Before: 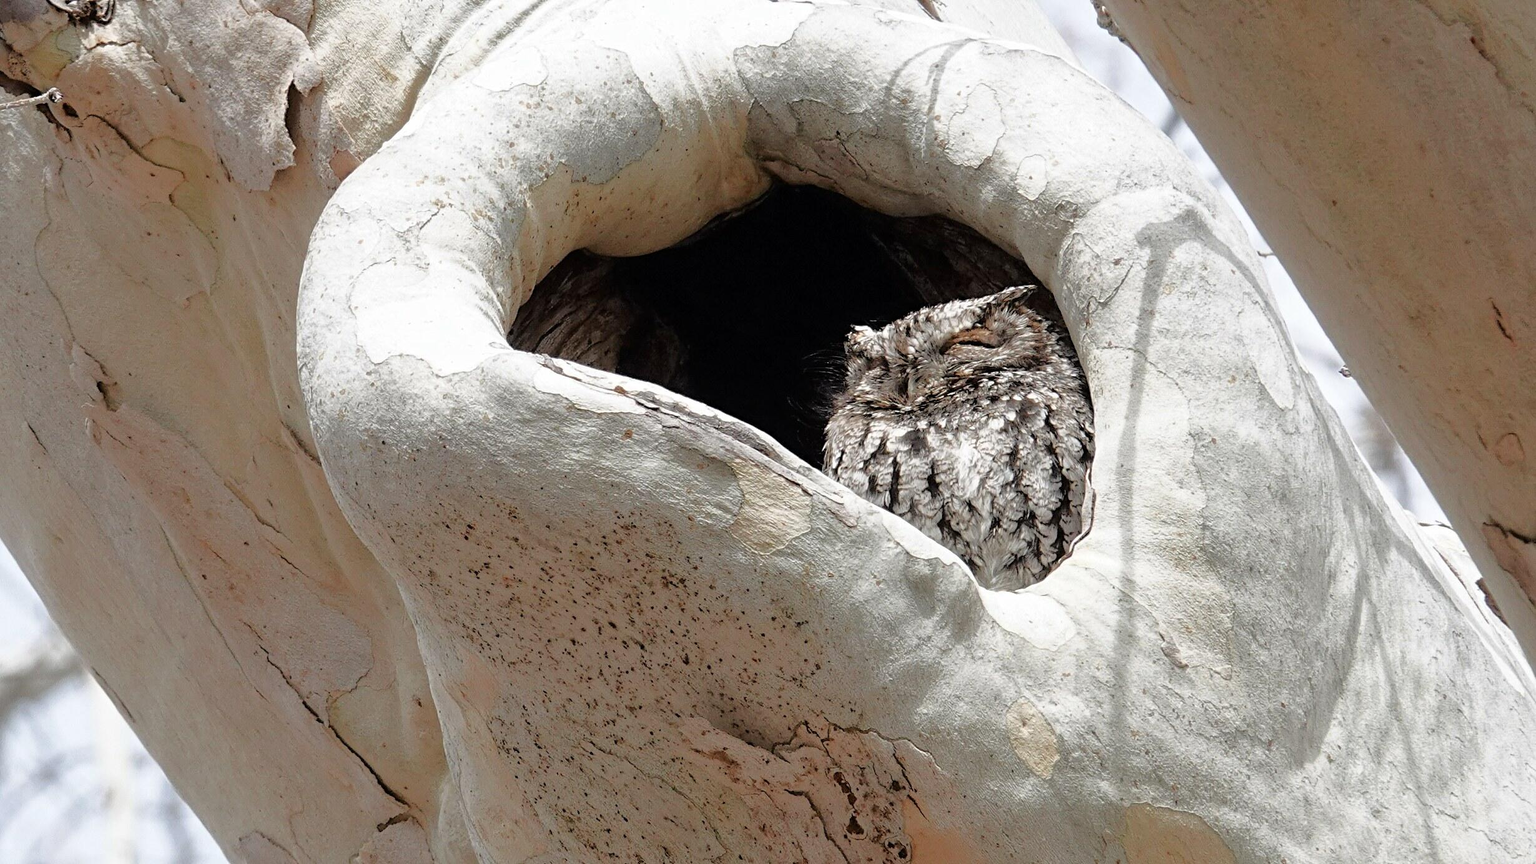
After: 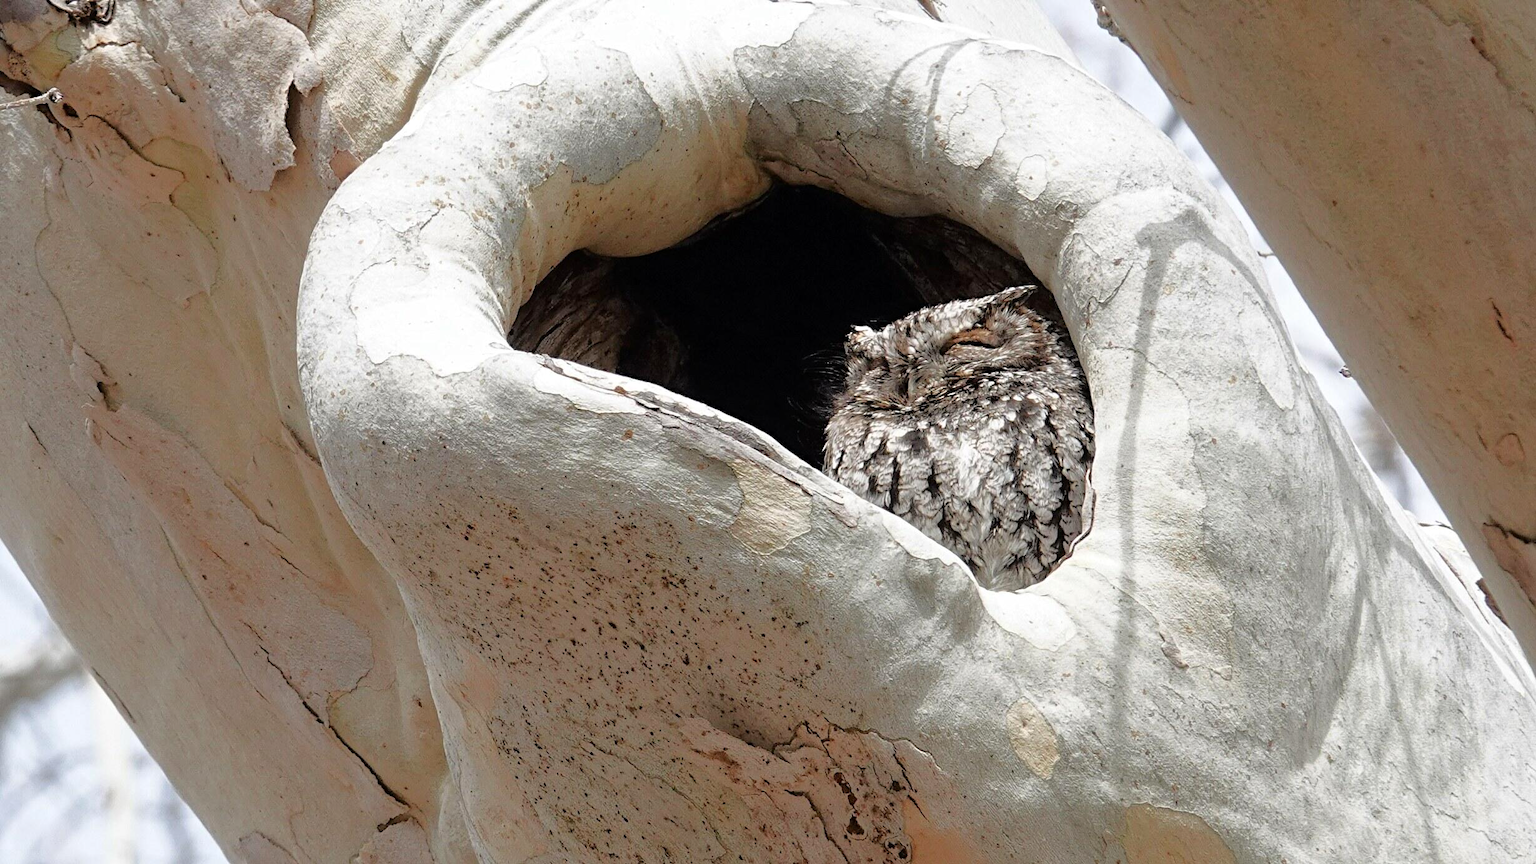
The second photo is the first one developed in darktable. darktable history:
tone equalizer: edges refinement/feathering 500, mask exposure compensation -1.57 EV, preserve details no
contrast brightness saturation: saturation 0.102
